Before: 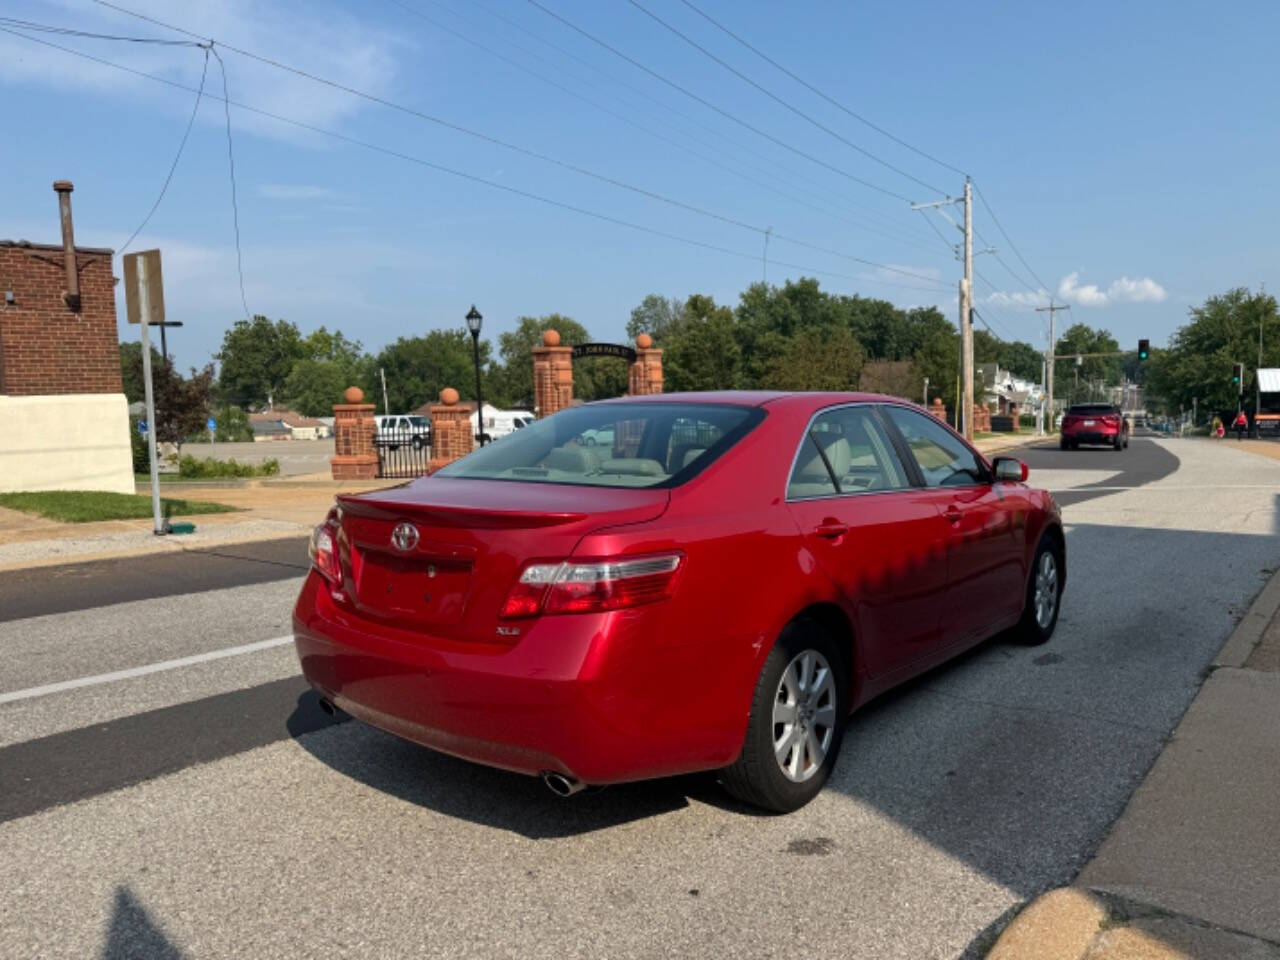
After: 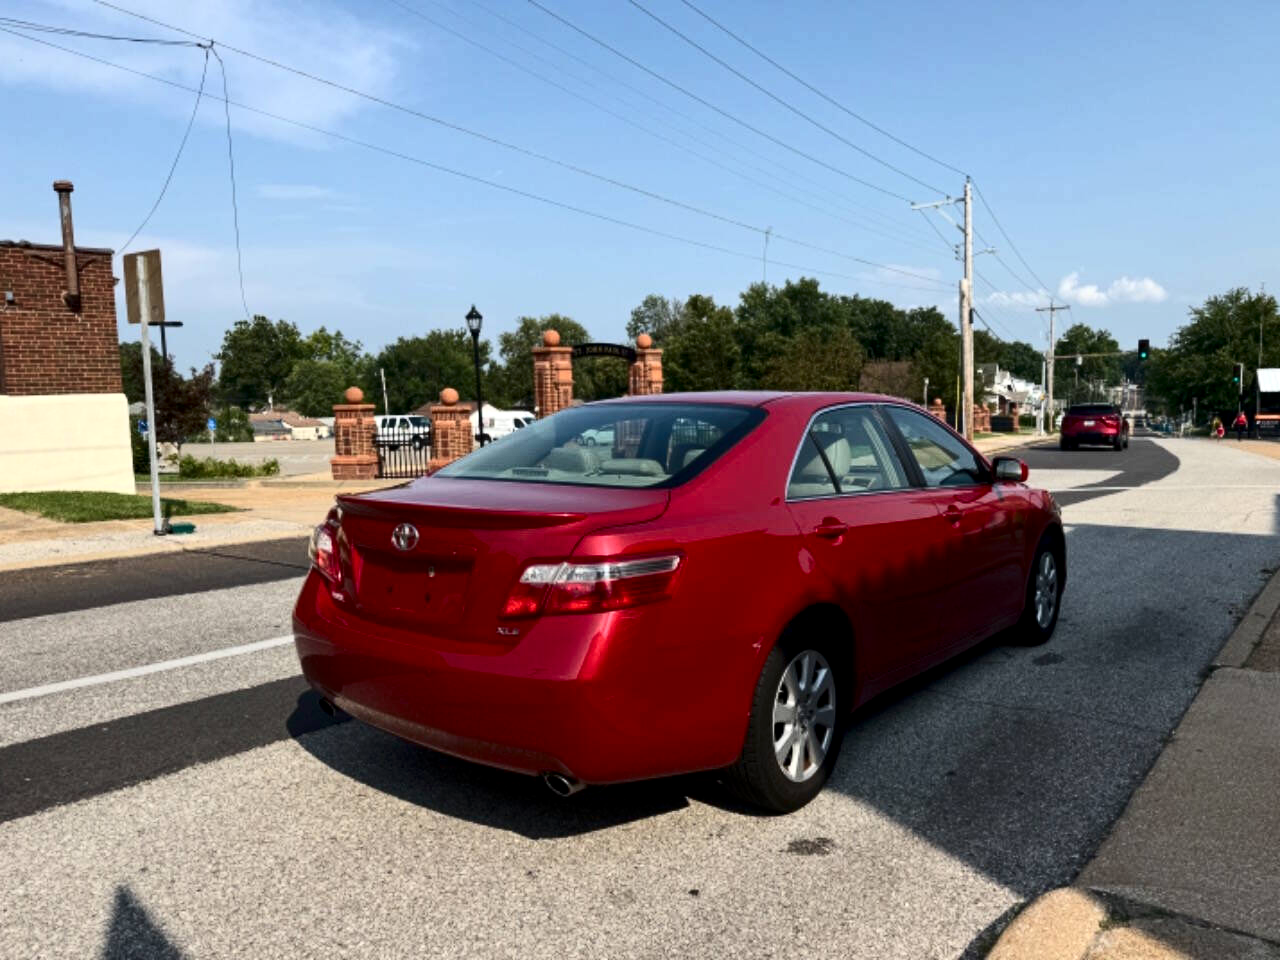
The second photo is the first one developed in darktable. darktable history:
local contrast: highlights 101%, shadows 100%, detail 120%, midtone range 0.2
contrast brightness saturation: contrast 0.288
